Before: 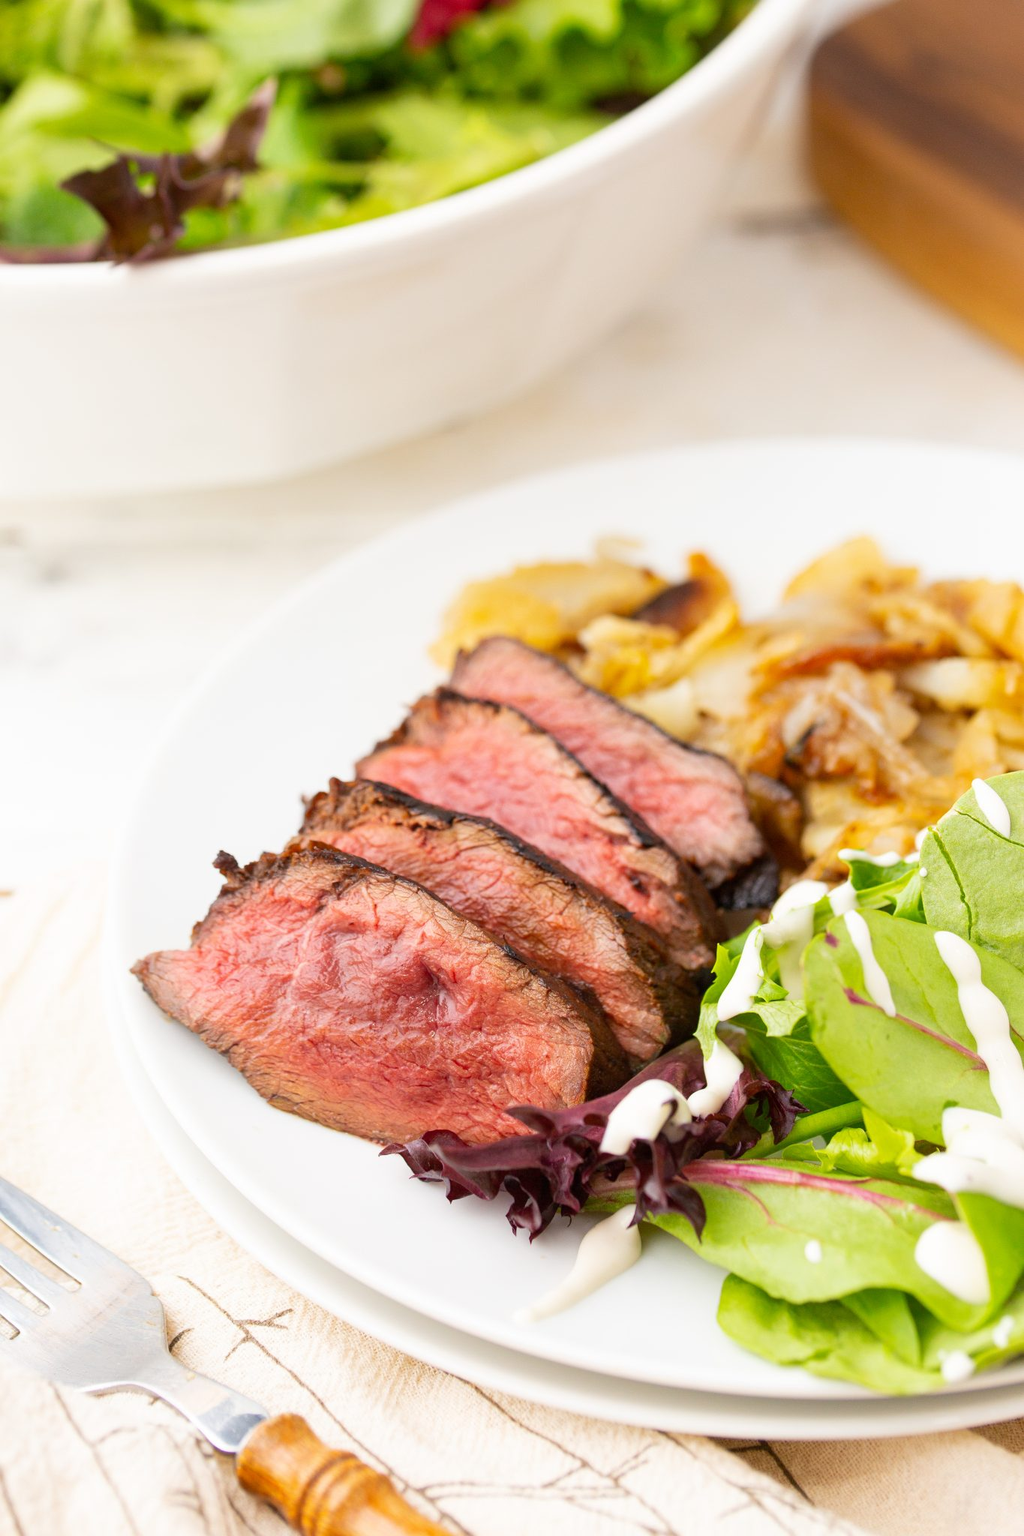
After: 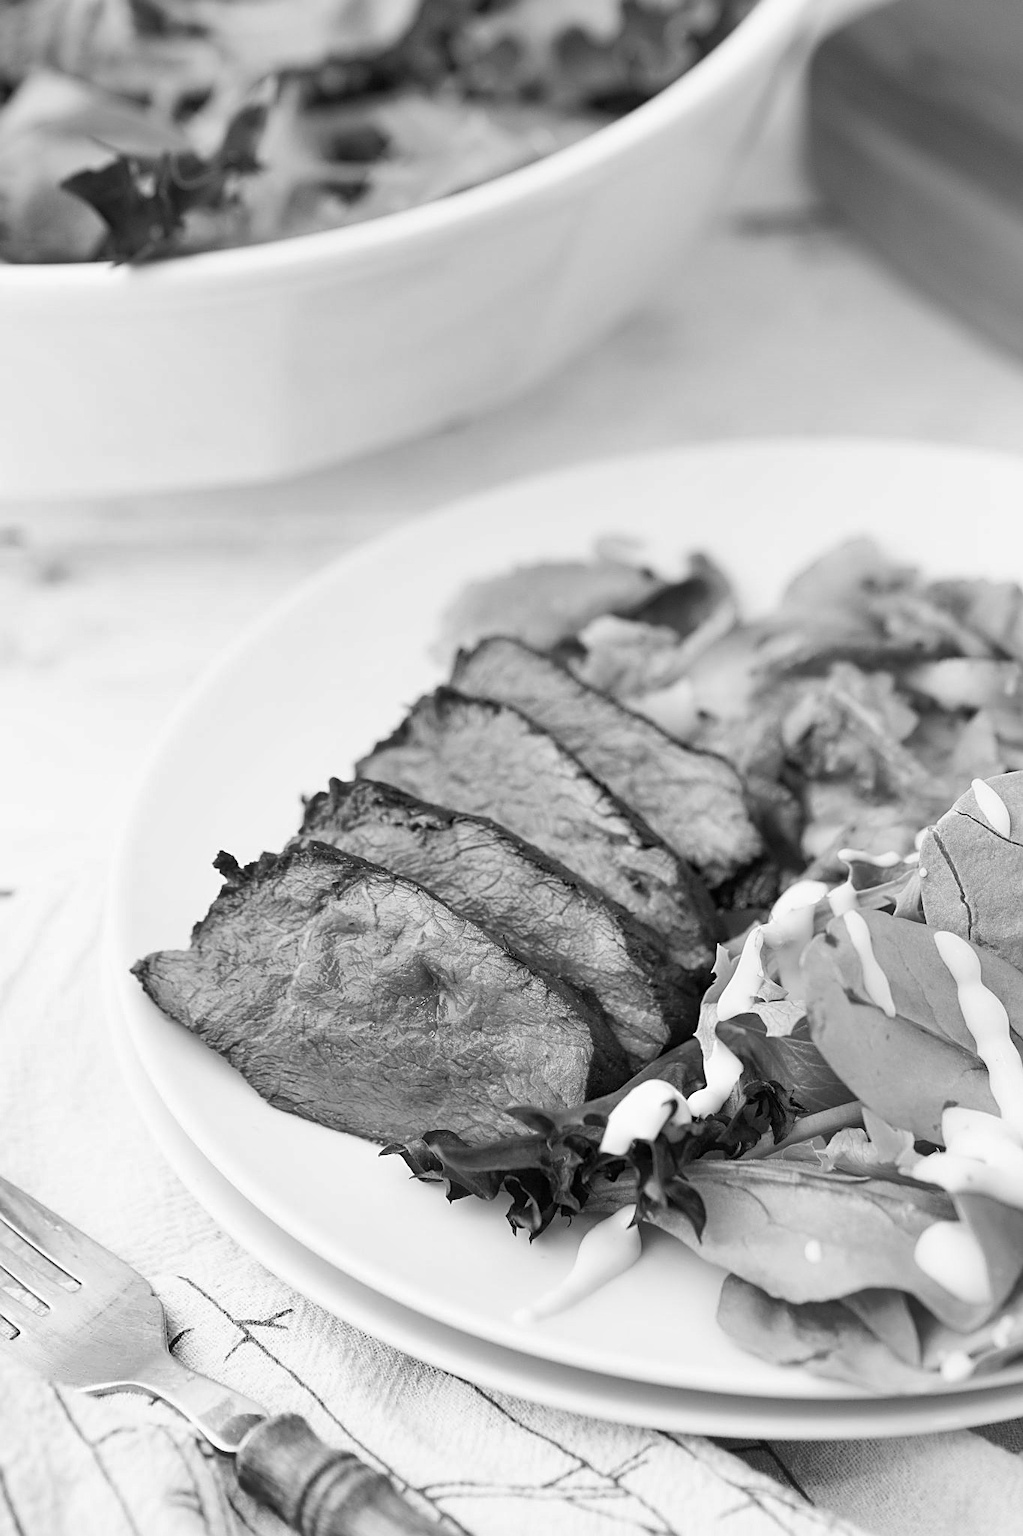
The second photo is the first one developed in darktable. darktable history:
sharpen: on, module defaults
shadows and highlights: soften with gaussian
monochrome: a 16.06, b 15.48, size 1
